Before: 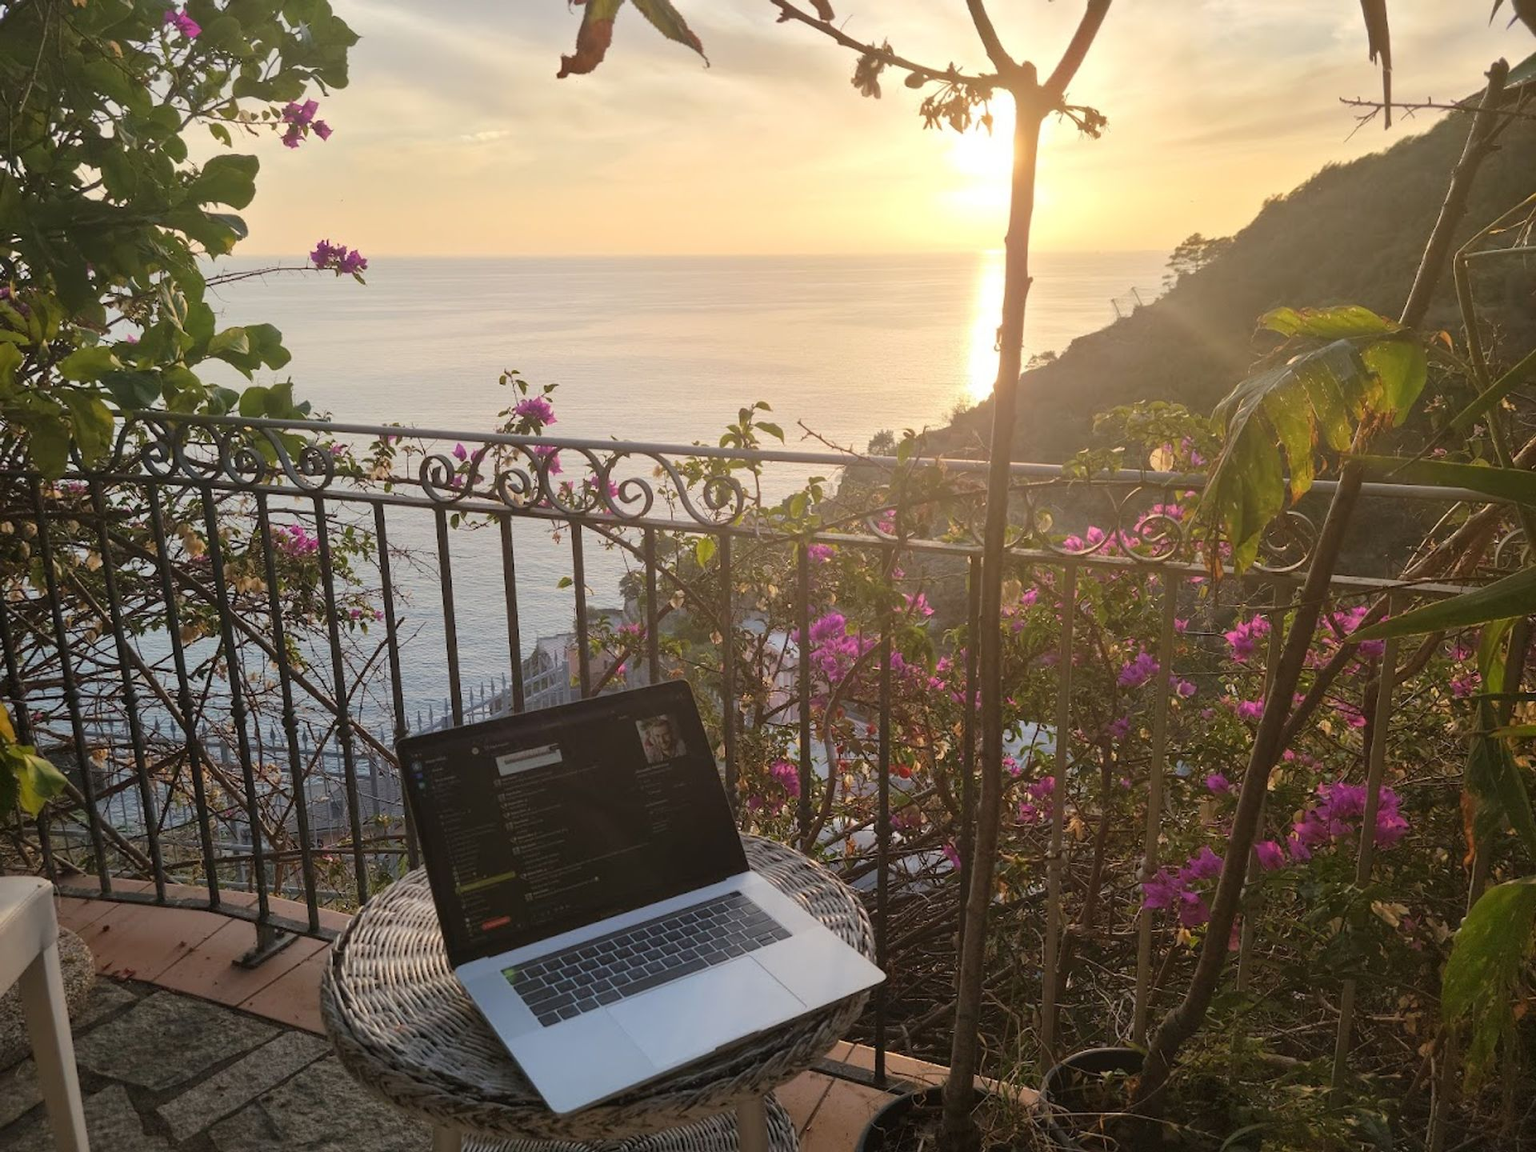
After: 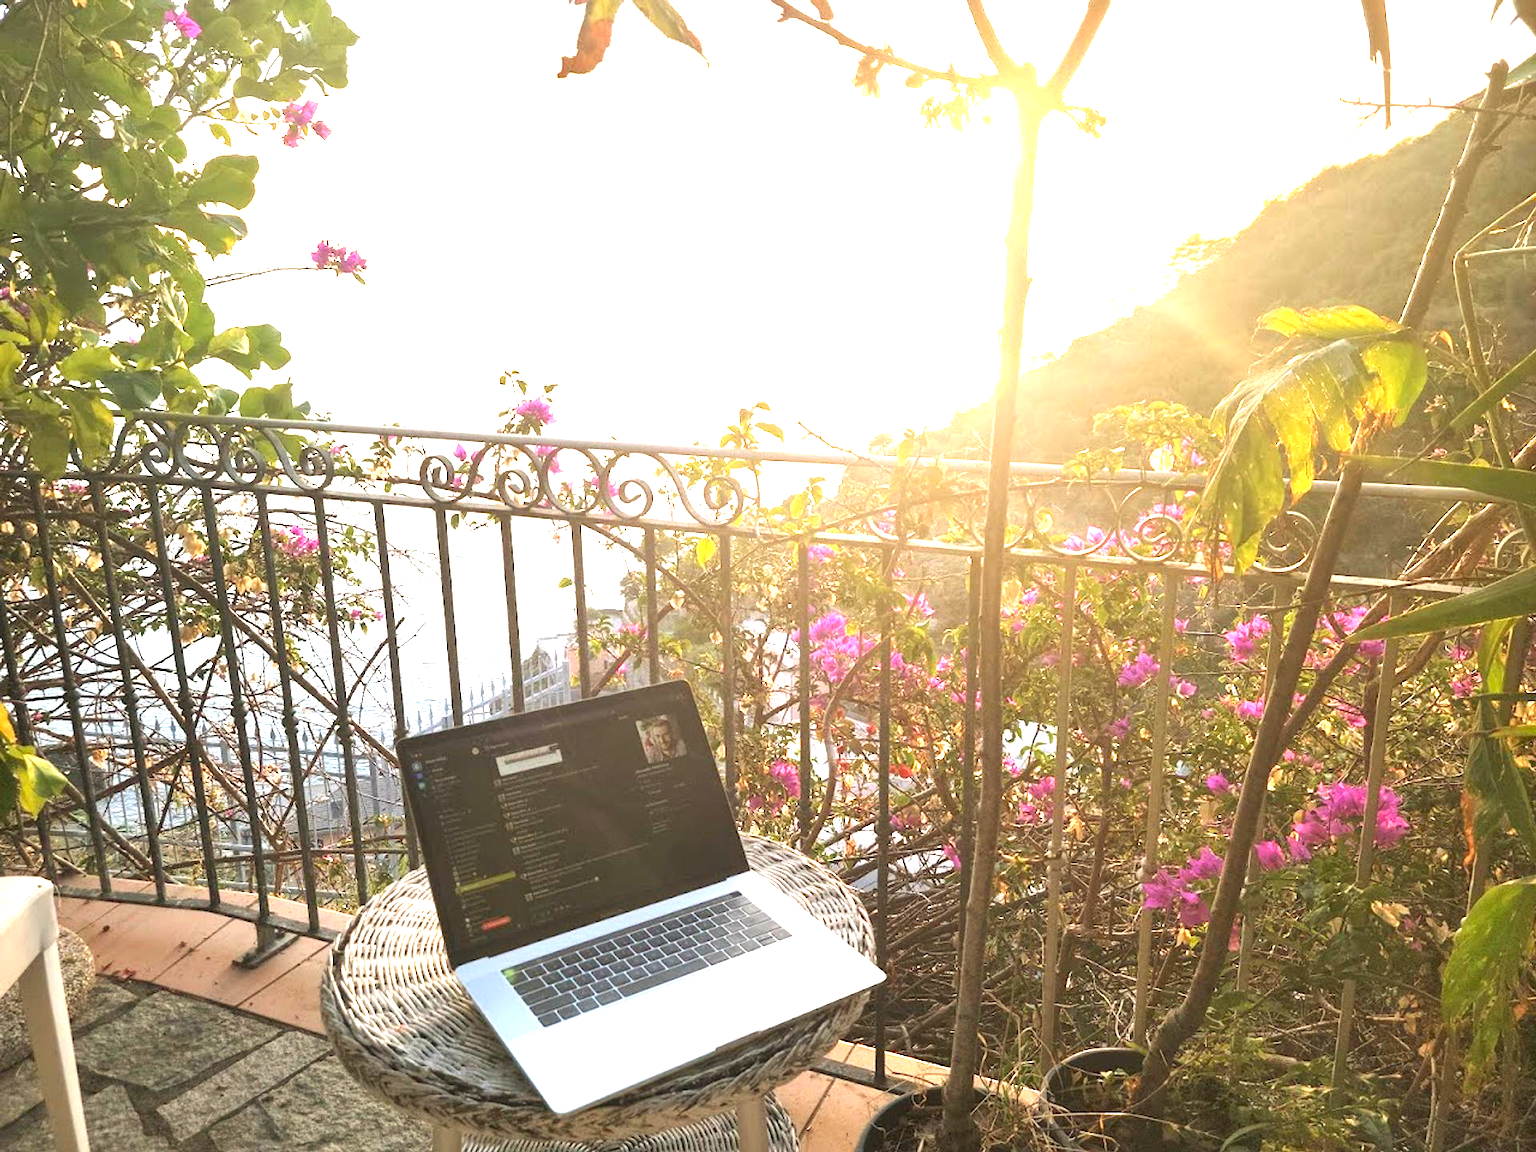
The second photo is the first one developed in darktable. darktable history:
tone equalizer: on, module defaults
rgb curve: curves: ch2 [(0, 0) (0.567, 0.512) (1, 1)], mode RGB, independent channels
exposure: black level correction 0, exposure 2.138 EV, compensate exposure bias true, compensate highlight preservation false
